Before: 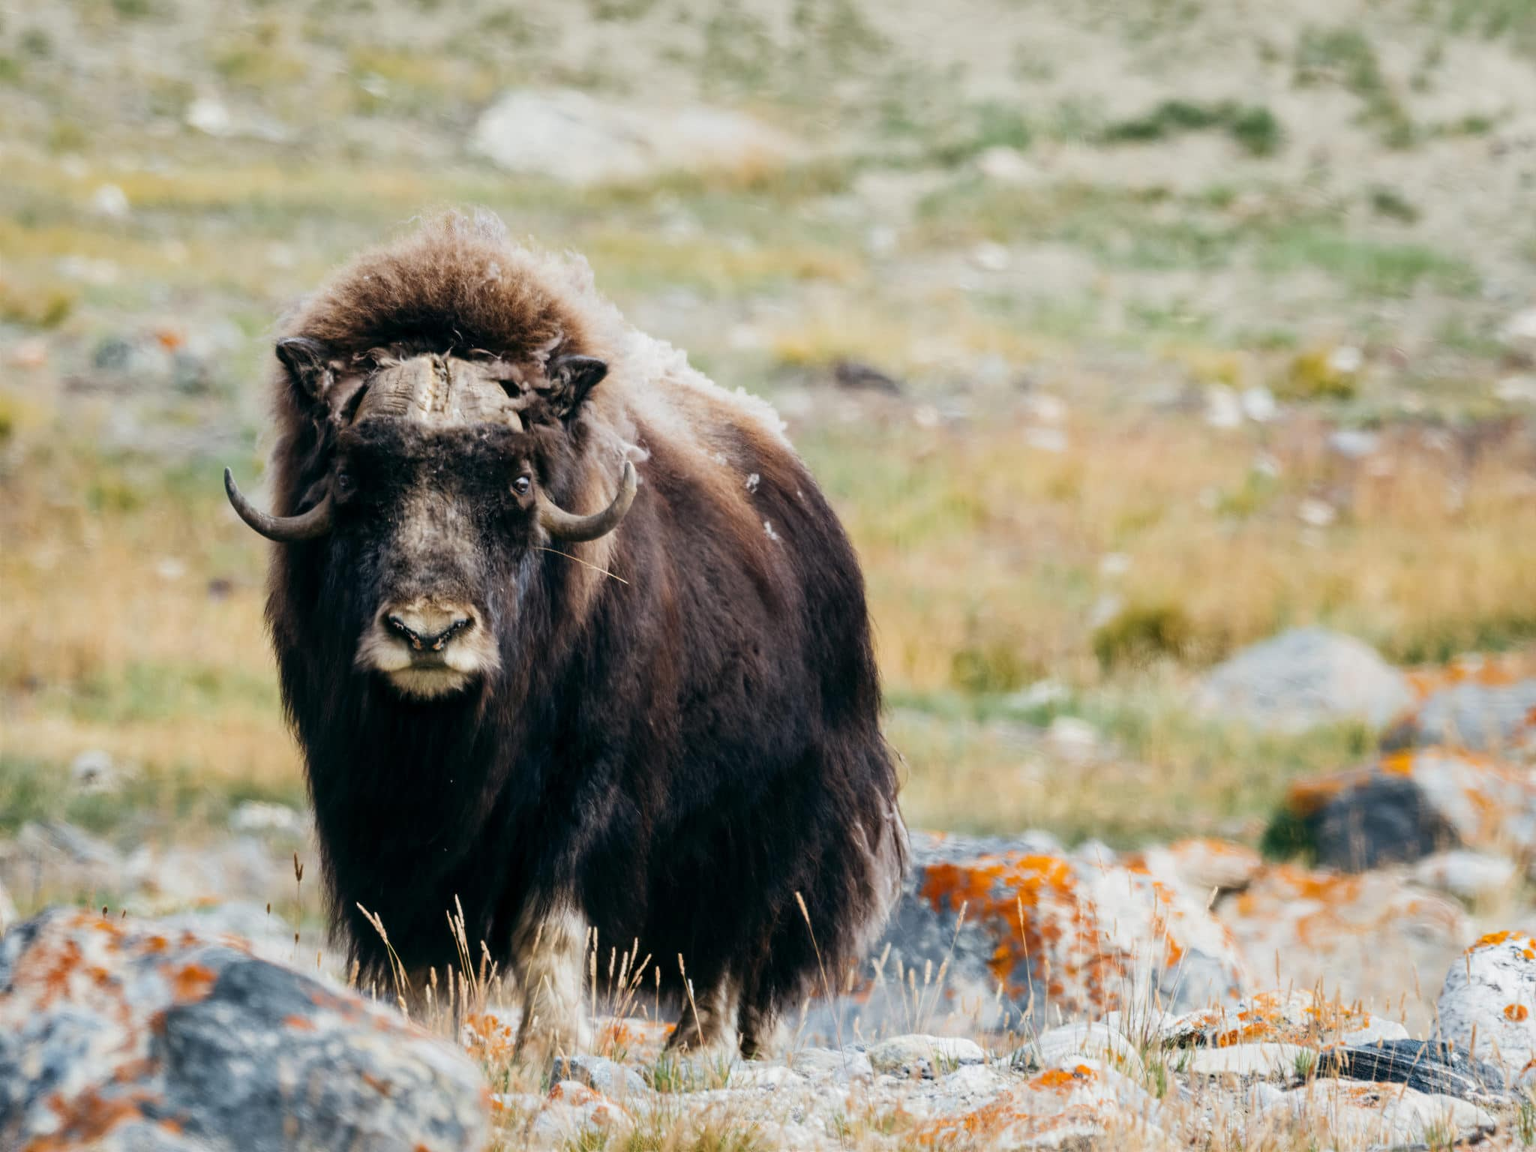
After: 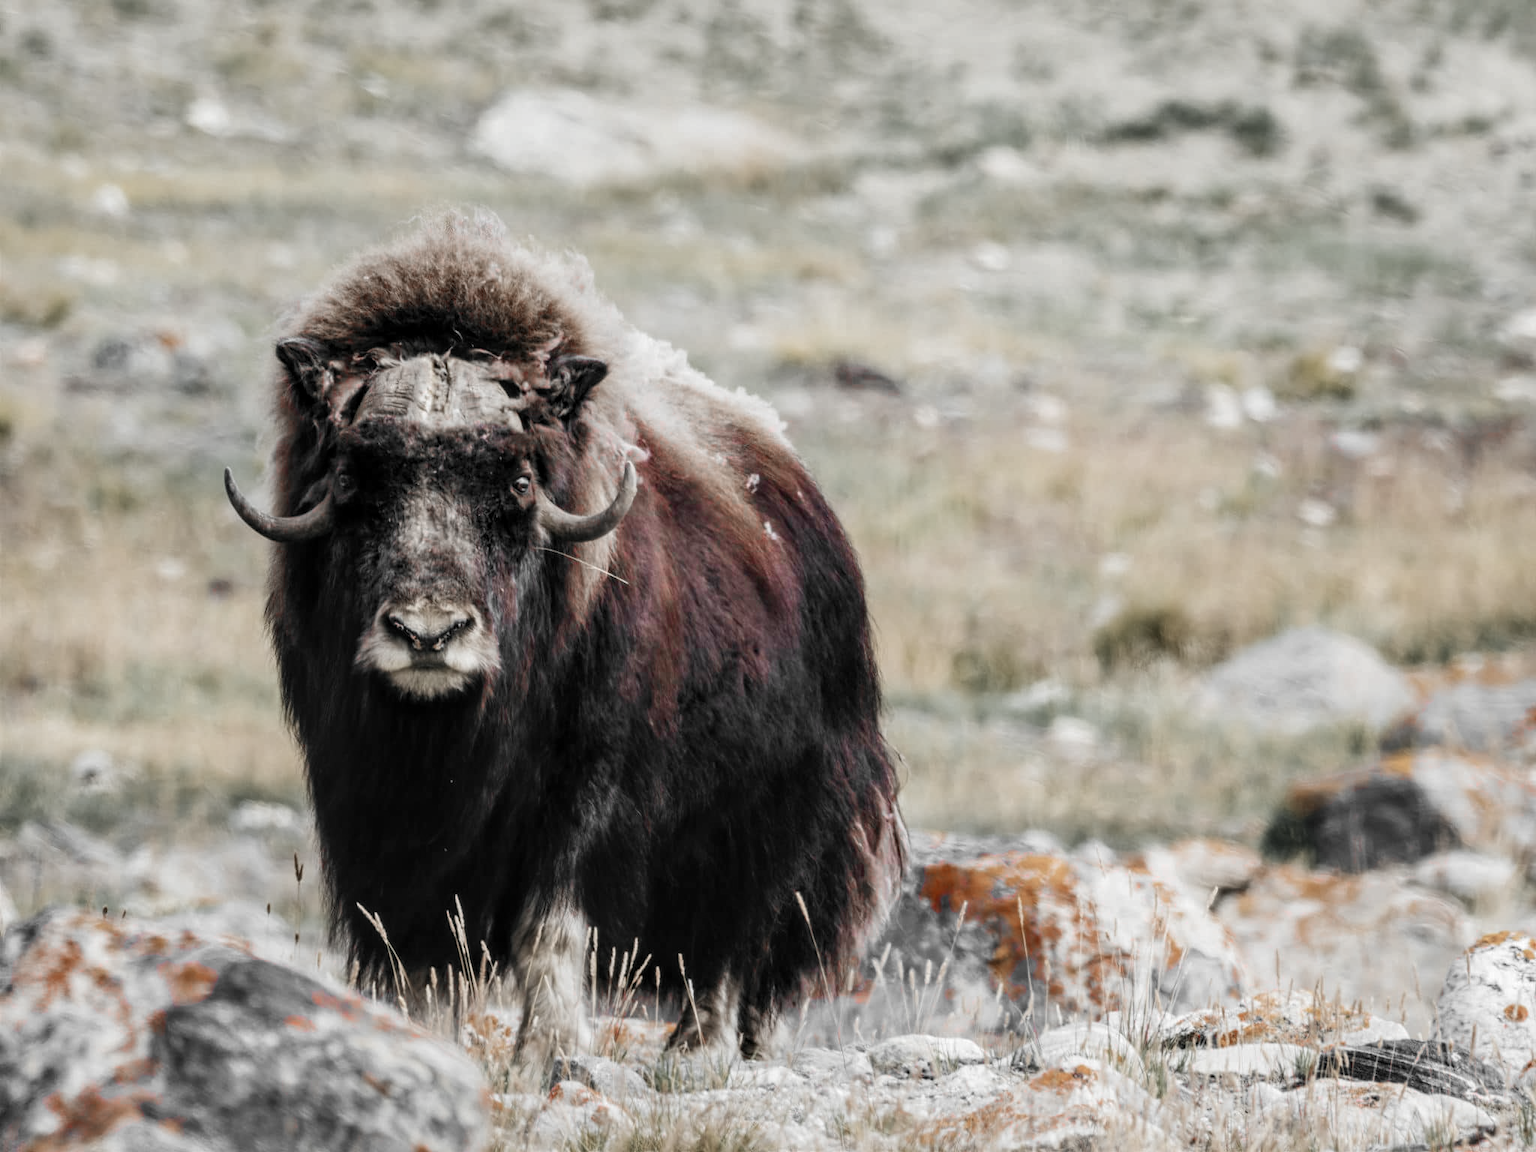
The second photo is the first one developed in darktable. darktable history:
color zones: curves: ch1 [(0, 0.831) (0.08, 0.771) (0.157, 0.268) (0.241, 0.207) (0.562, -0.005) (0.714, -0.013) (0.876, 0.01) (1, 0.831)]
local contrast: on, module defaults
